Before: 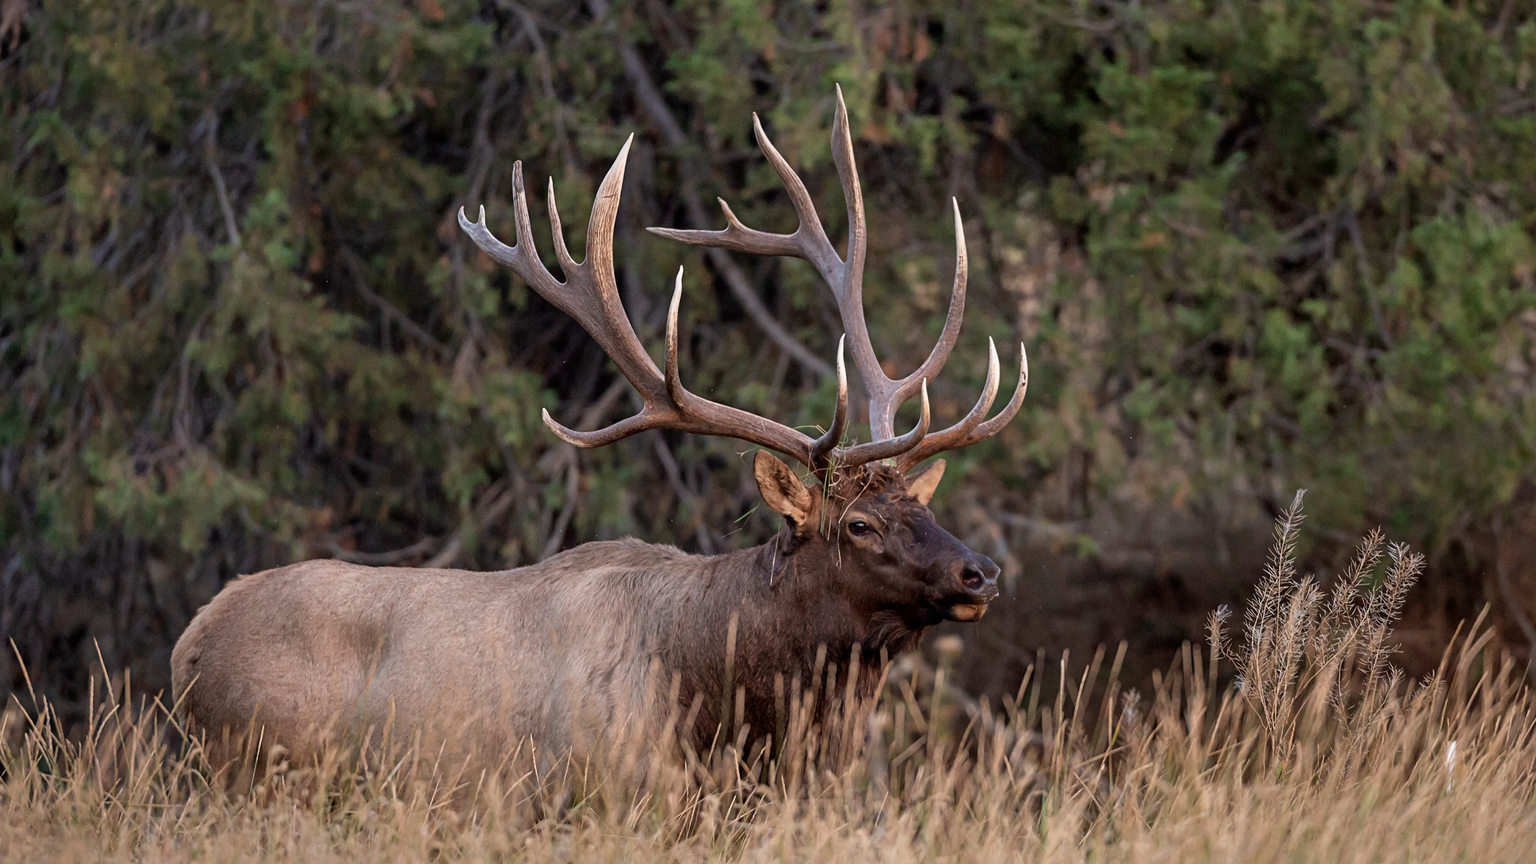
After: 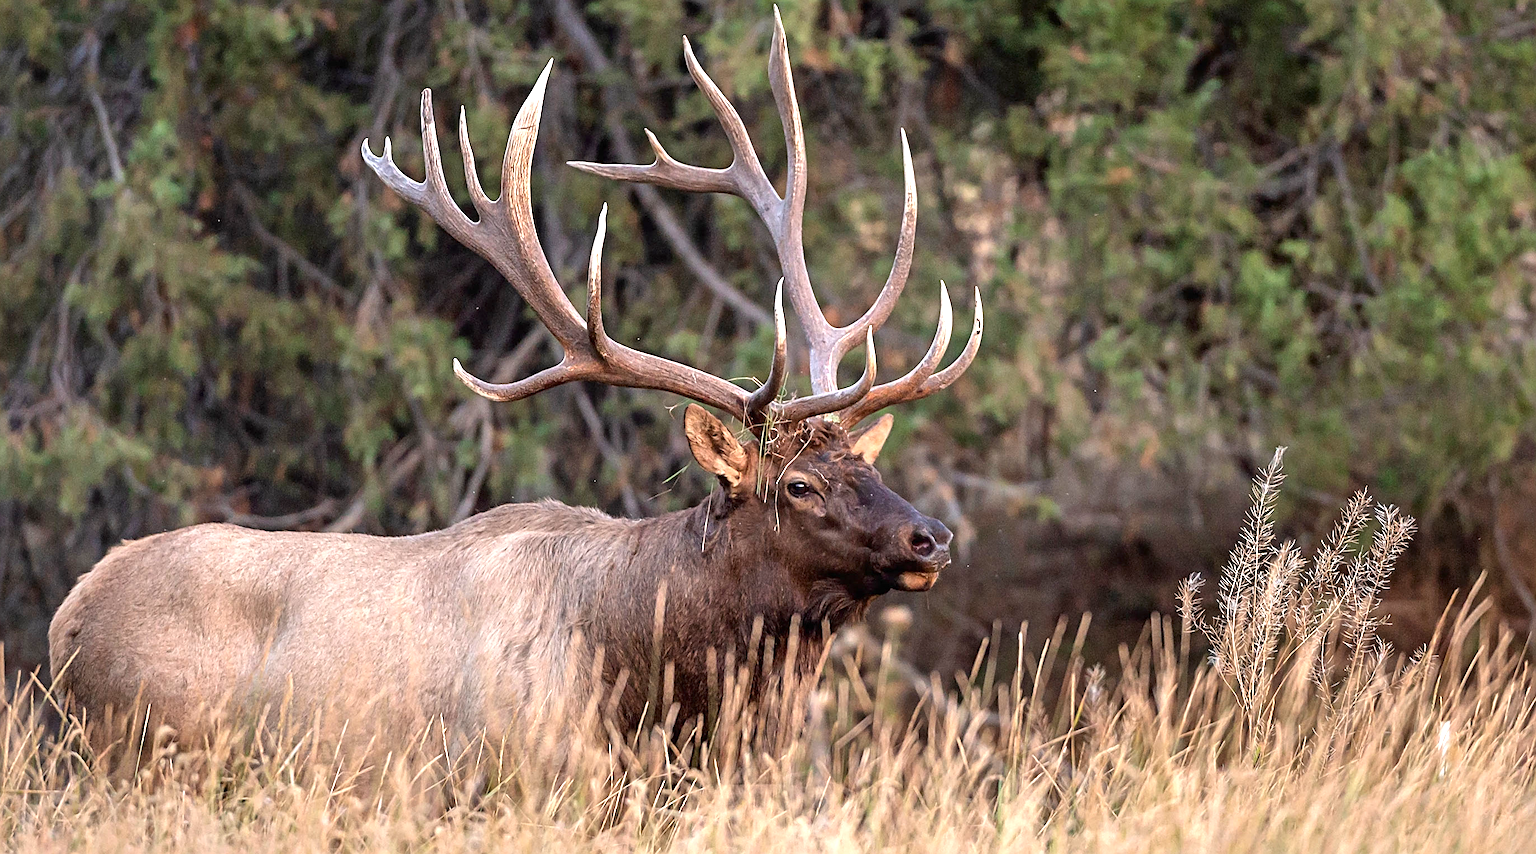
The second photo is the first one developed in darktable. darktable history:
sharpen: on, module defaults
exposure: black level correction 0, exposure 1.1 EV, compensate highlight preservation false
crop and rotate: left 8.262%, top 9.226%
